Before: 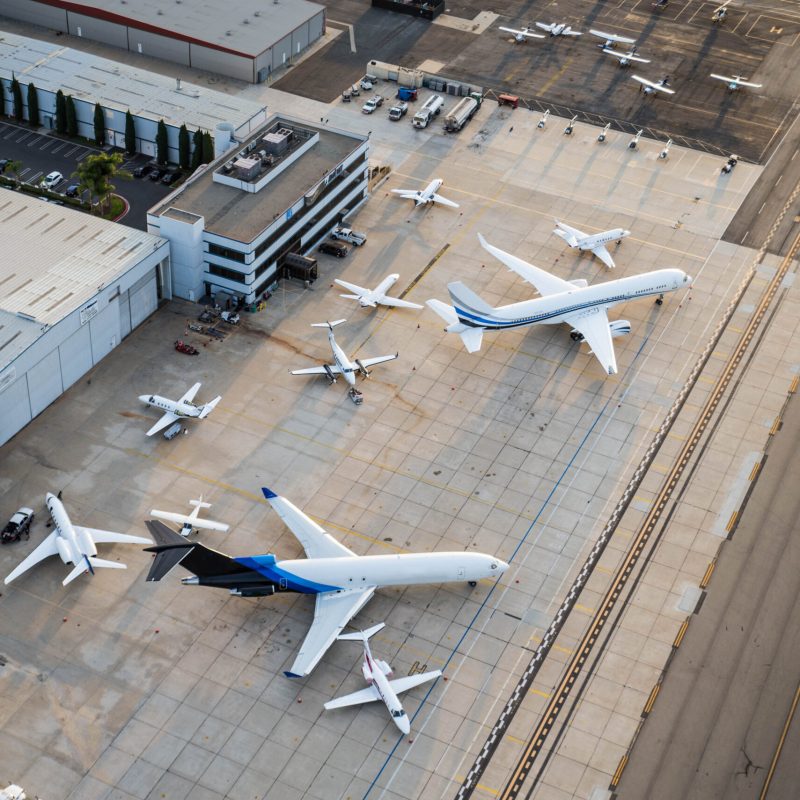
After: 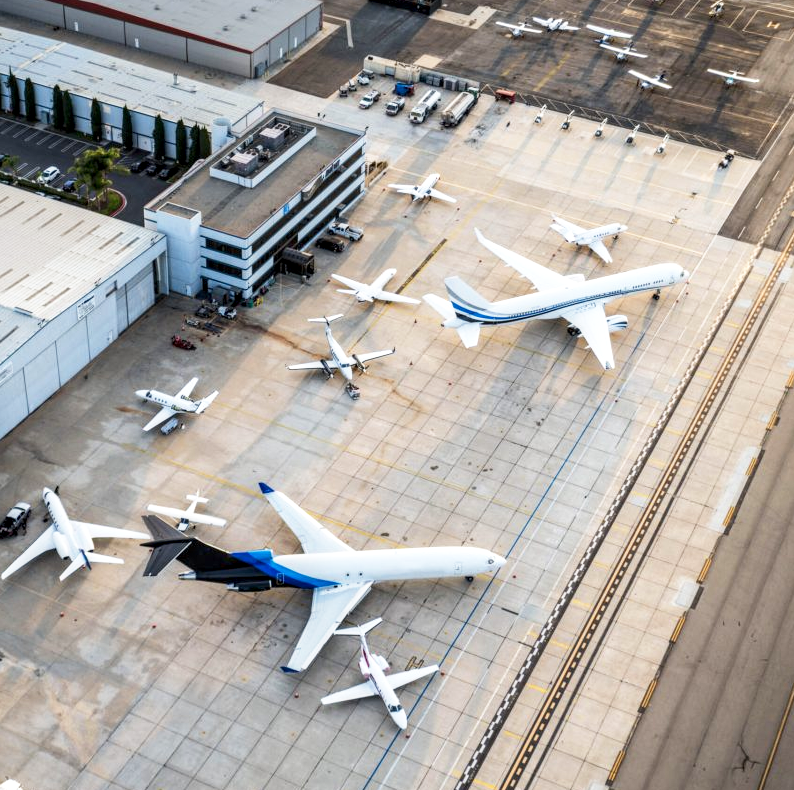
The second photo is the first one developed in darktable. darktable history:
base curve: curves: ch0 [(0, 0) (0.579, 0.807) (1, 1)], preserve colors none
crop: left 0.411%, top 0.649%, right 0.215%, bottom 0.542%
local contrast: shadows 96%, midtone range 0.499
